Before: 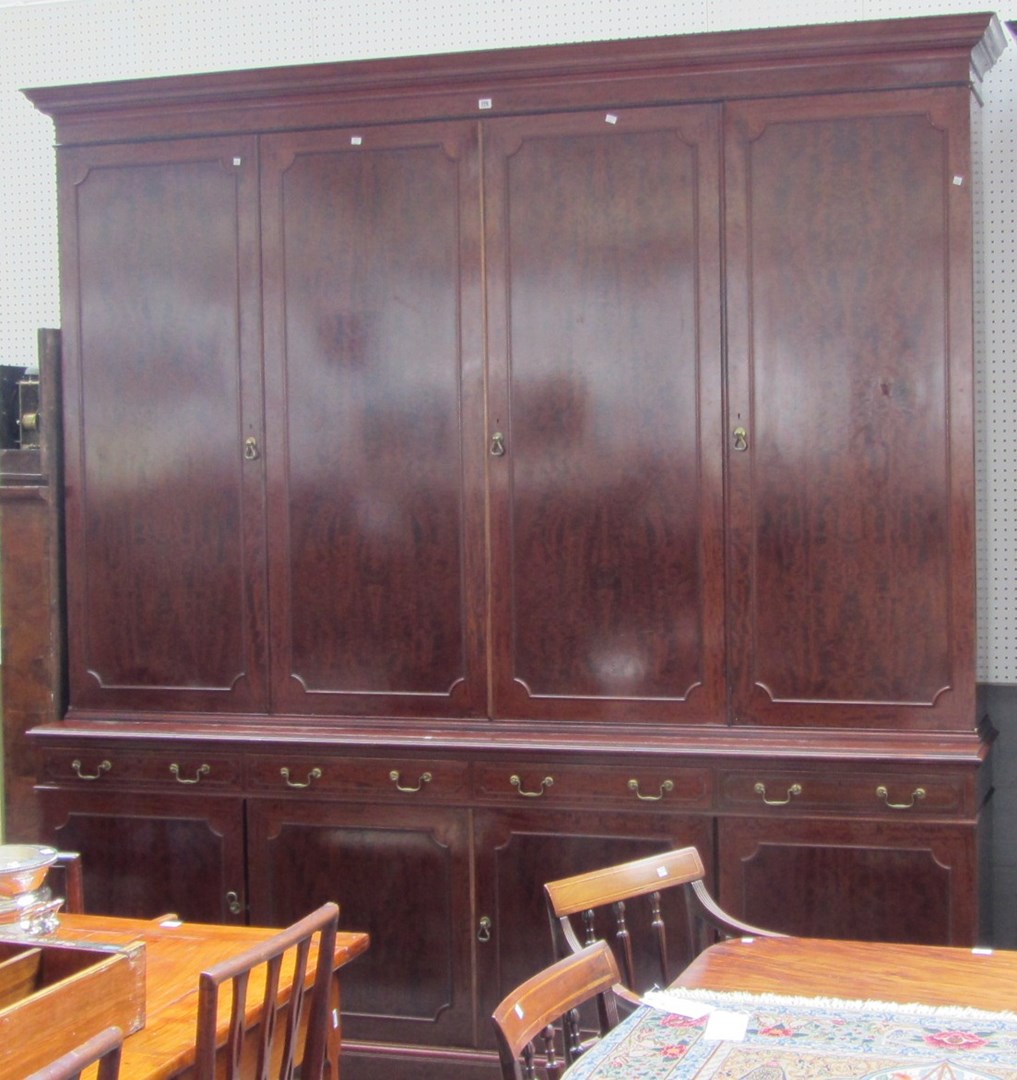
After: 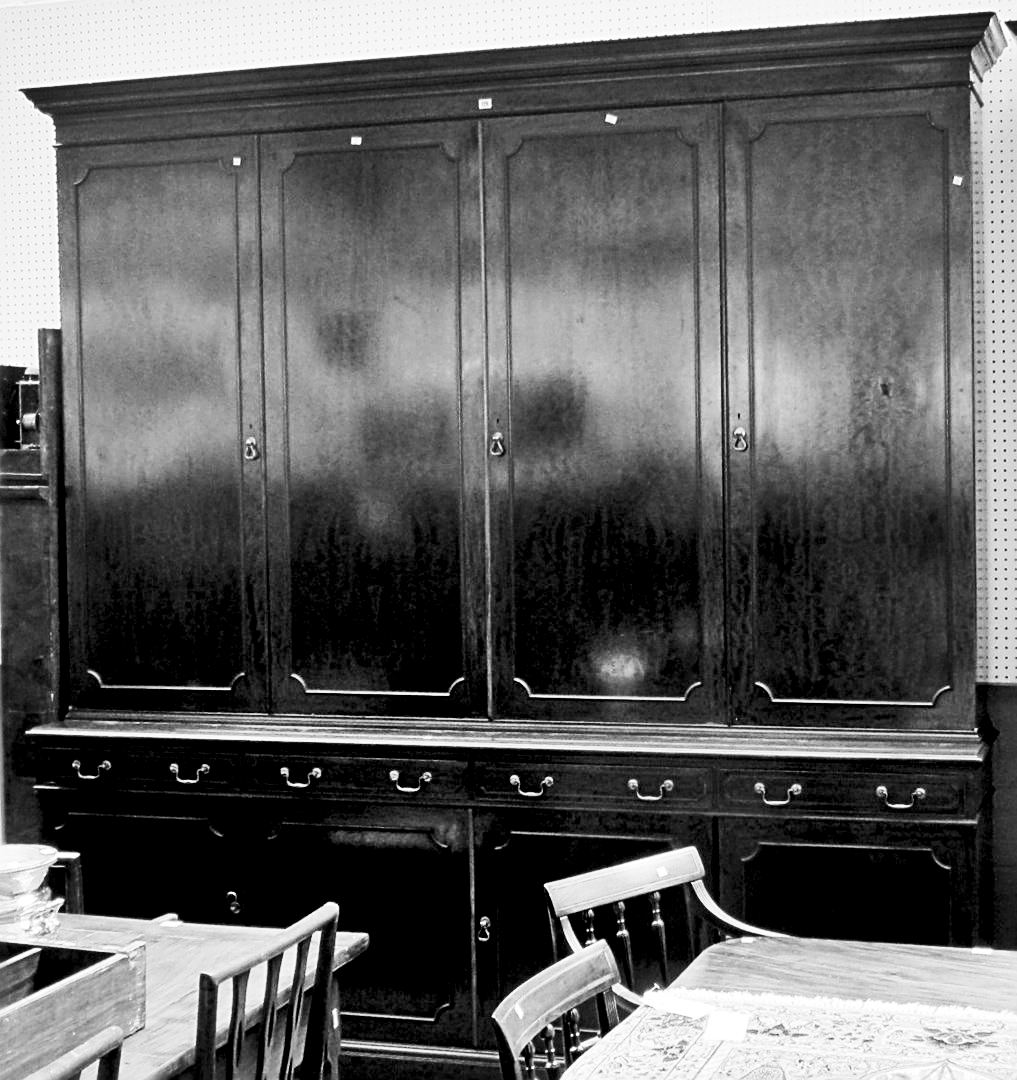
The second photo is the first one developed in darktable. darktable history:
exposure: black level correction 0.047, exposure 0.013 EV, compensate highlight preservation false
sharpen: radius 2.676, amount 0.669
contrast brightness saturation: contrast 0.39, brightness 0.1
shadows and highlights: radius 100.41, shadows 50.55, highlights -64.36, highlights color adjustment 49.82%, soften with gaussian
monochrome: a 2.21, b -1.33, size 2.2
